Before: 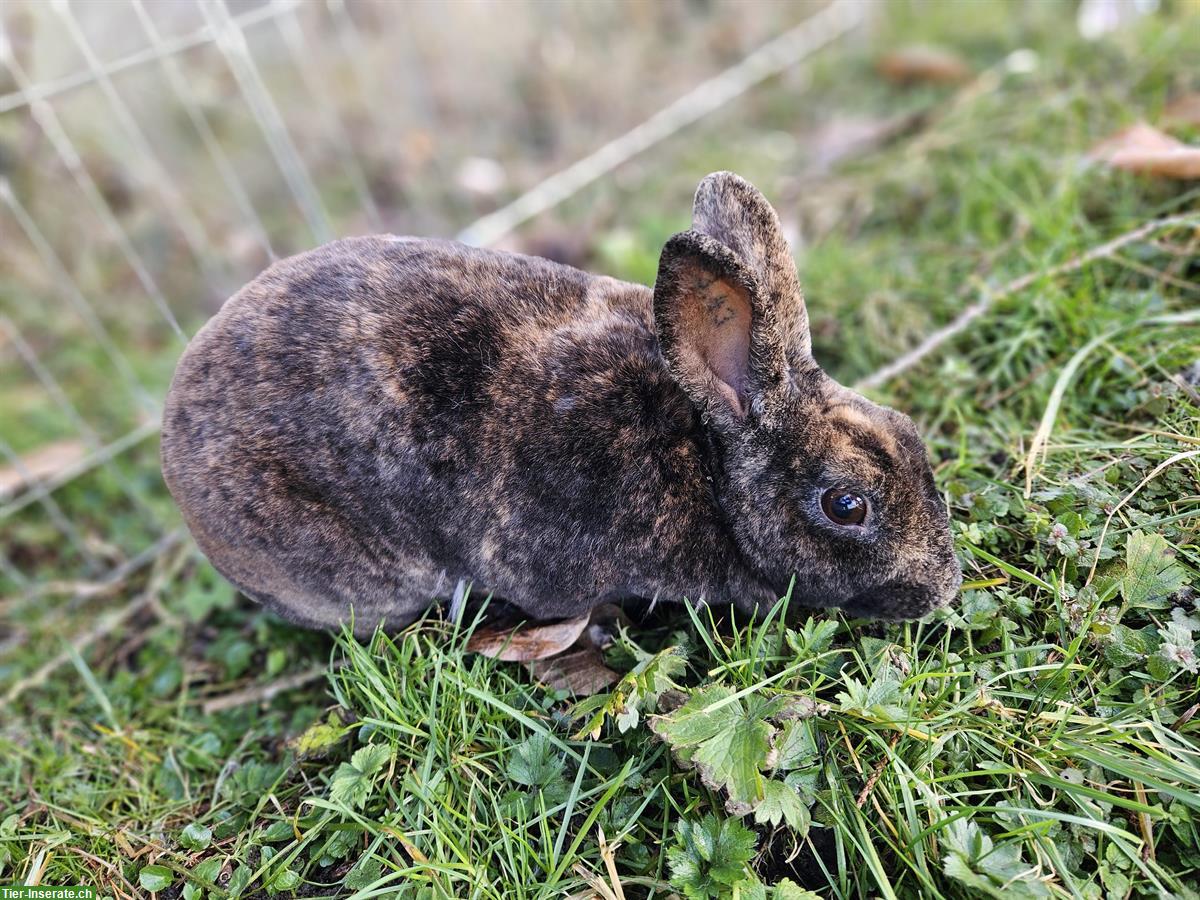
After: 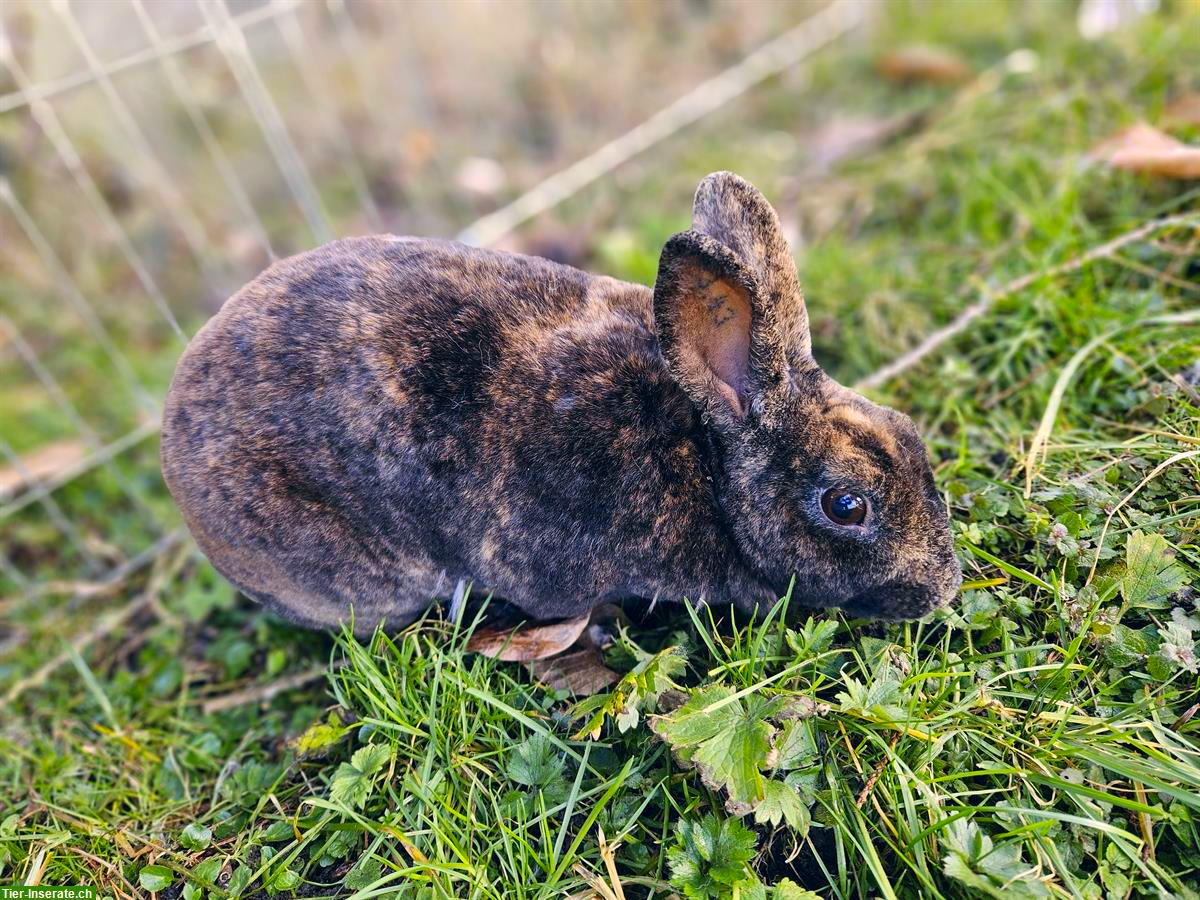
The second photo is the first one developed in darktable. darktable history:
color correction: highlights a* 2.75, highlights b* 5, shadows a* -2.04, shadows b* -4.84, saturation 0.8
color contrast: green-magenta contrast 1.55, blue-yellow contrast 1.83
